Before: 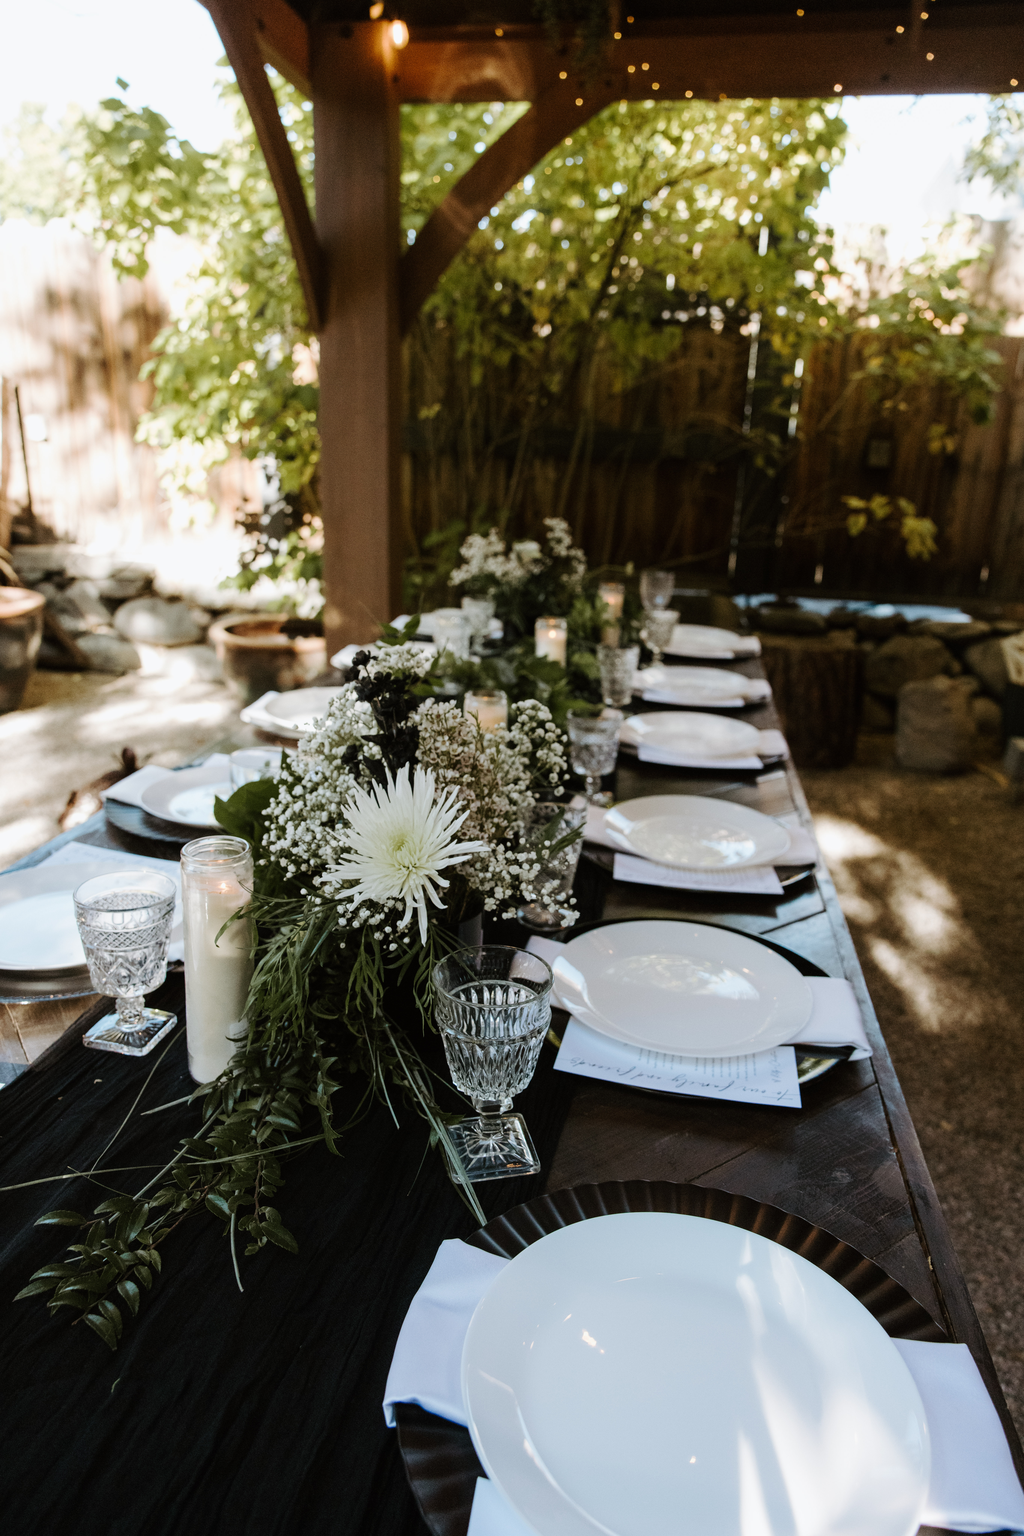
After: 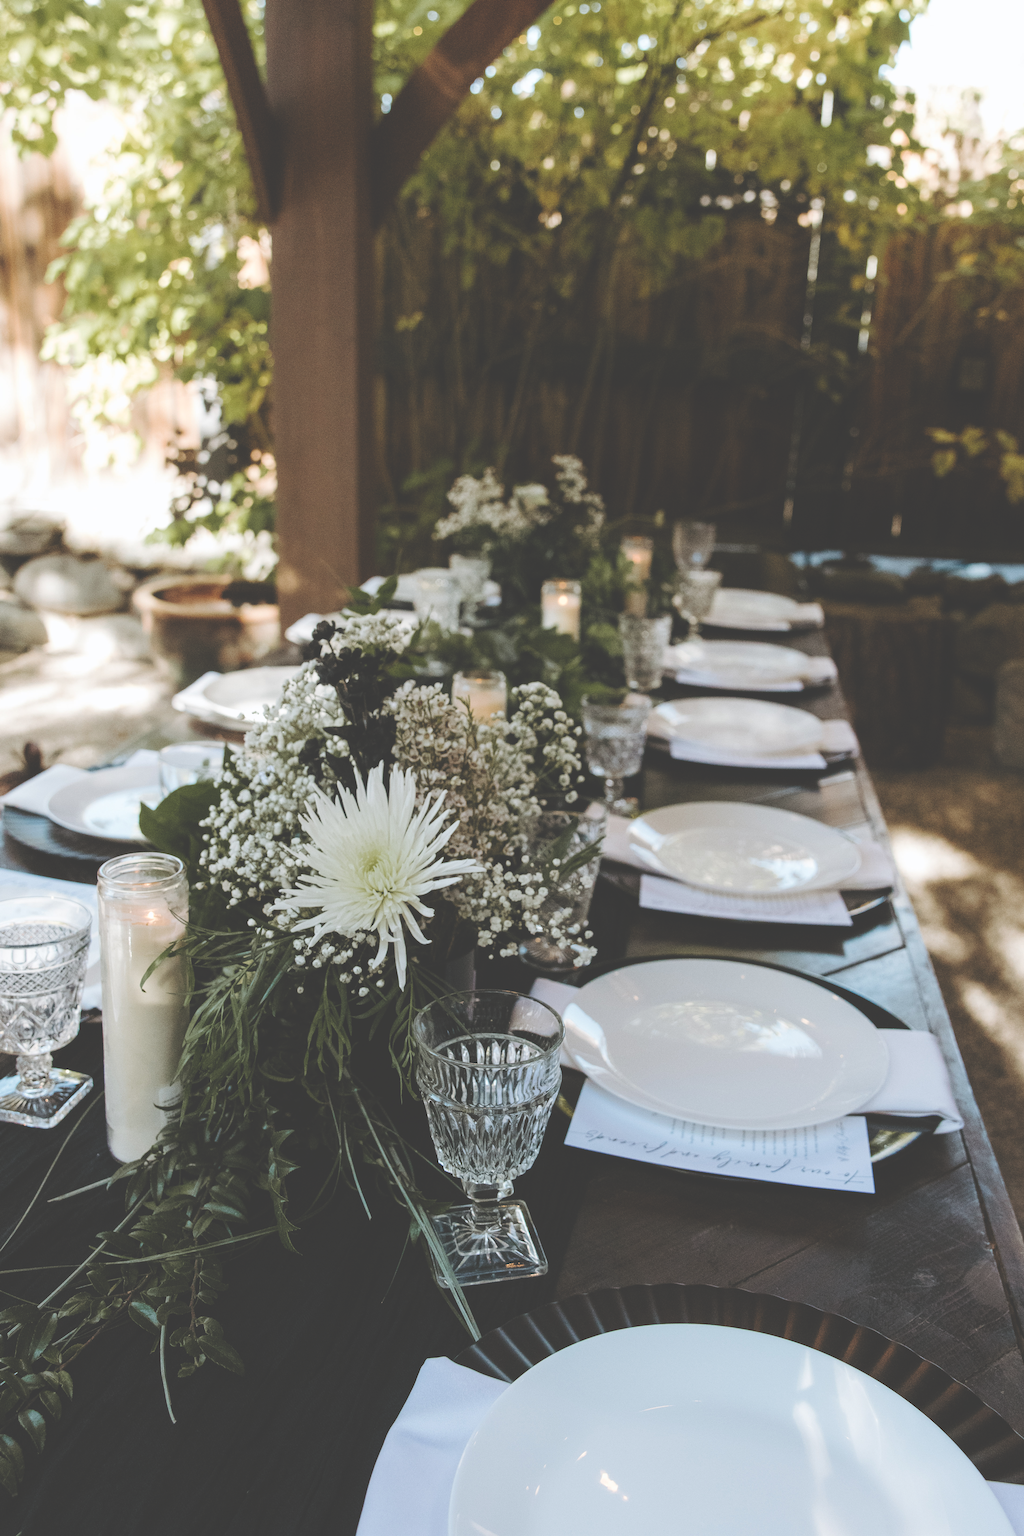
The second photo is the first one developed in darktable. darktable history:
exposure: black level correction -0.041, exposure 0.064 EV, compensate highlight preservation false
crop and rotate: left 10.071%, top 10.071%, right 10.02%, bottom 10.02%
